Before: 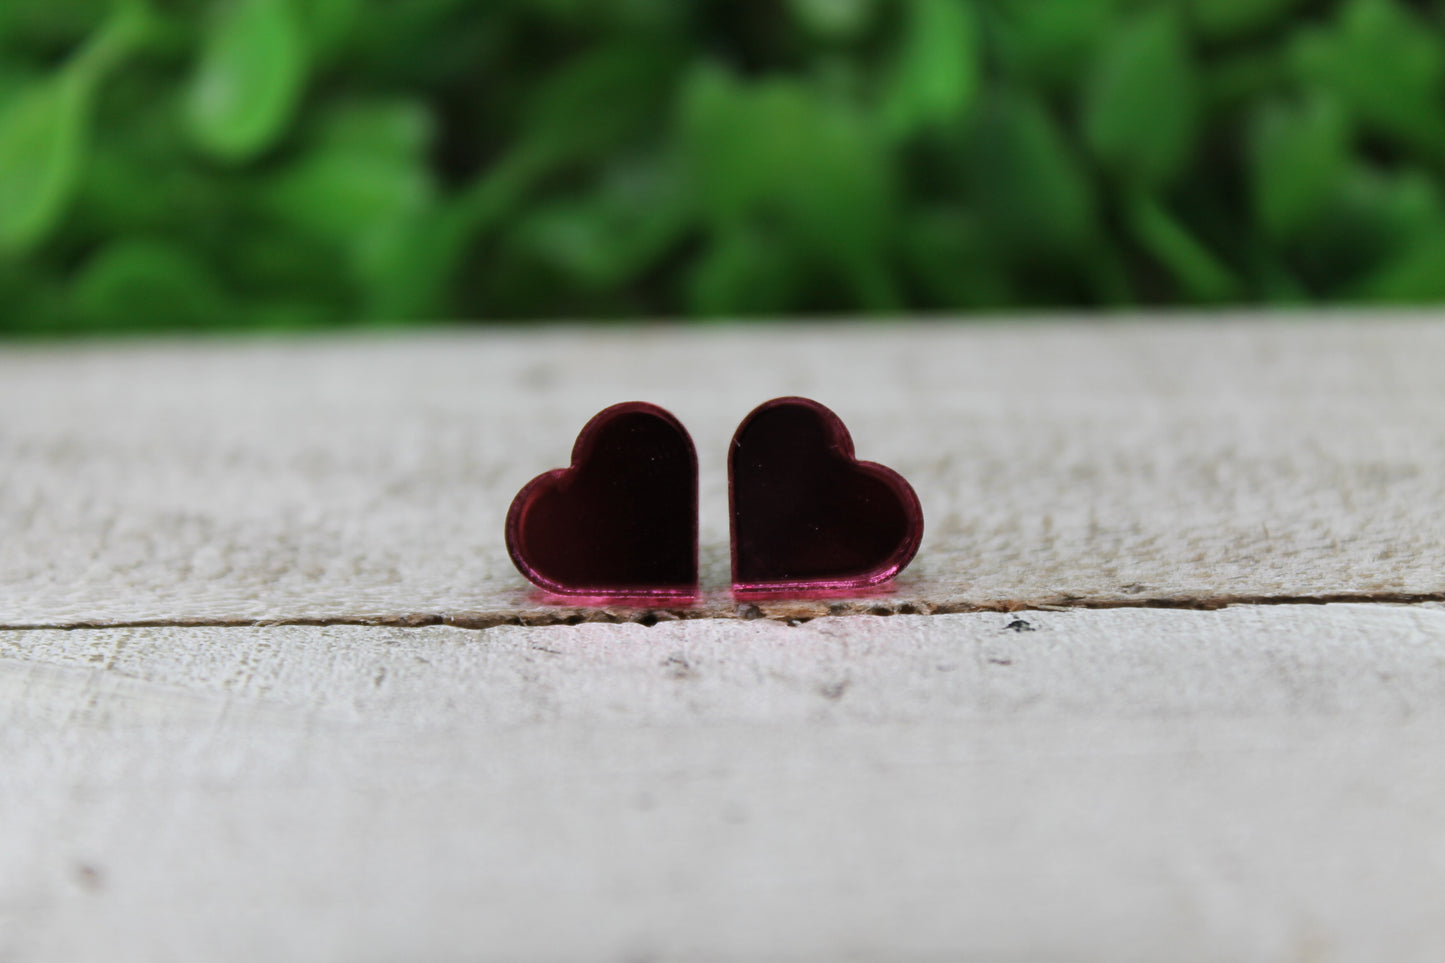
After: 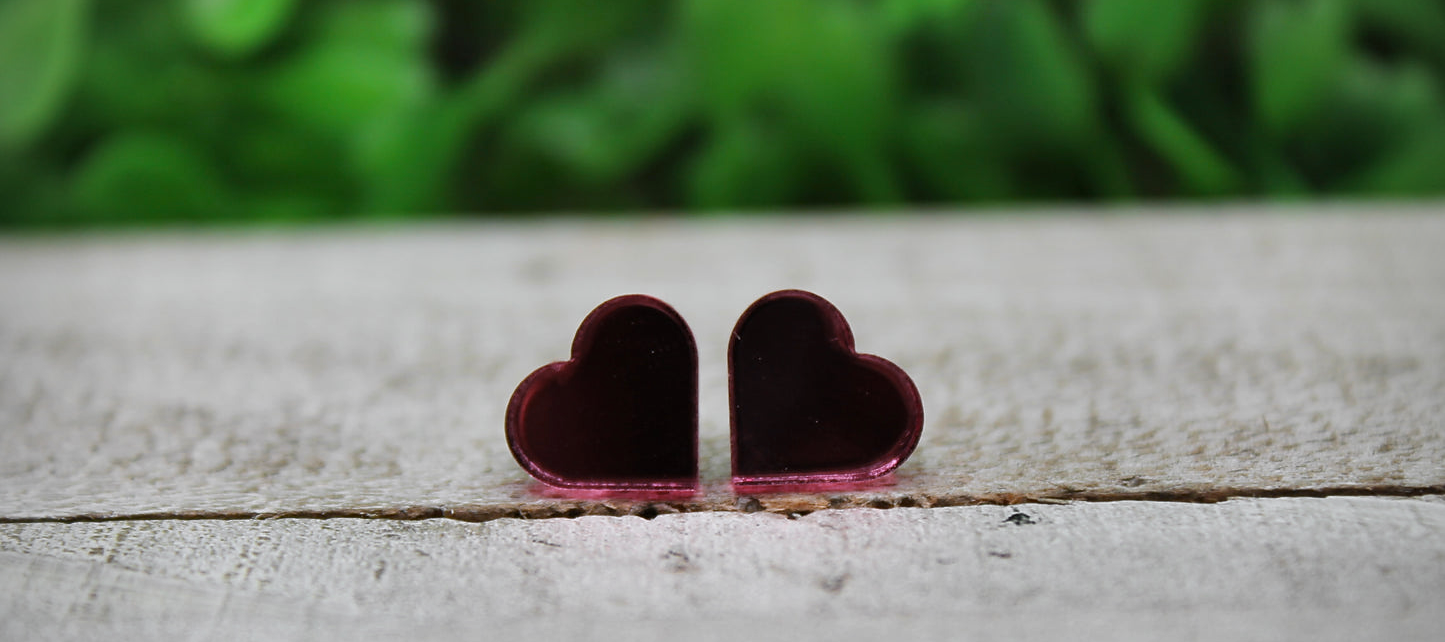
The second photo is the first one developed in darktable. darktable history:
vignetting: on, module defaults
sharpen: radius 1.458, amount 0.398, threshold 1.271
color zones: curves: ch1 [(0.25, 0.61) (0.75, 0.248)]
crop: top 11.166%, bottom 22.168%
shadows and highlights: soften with gaussian
